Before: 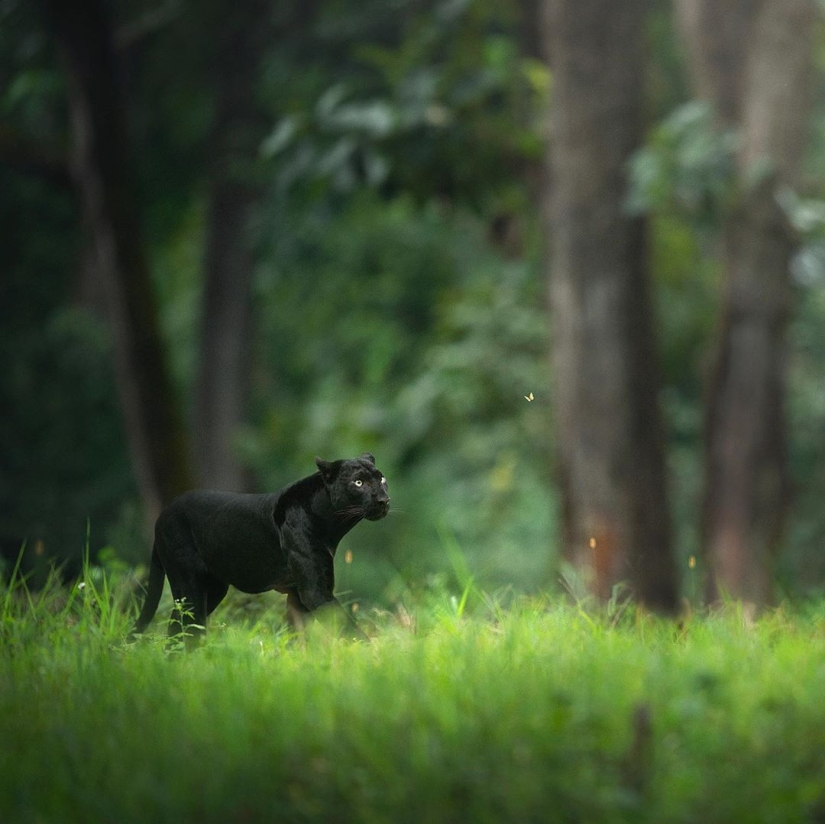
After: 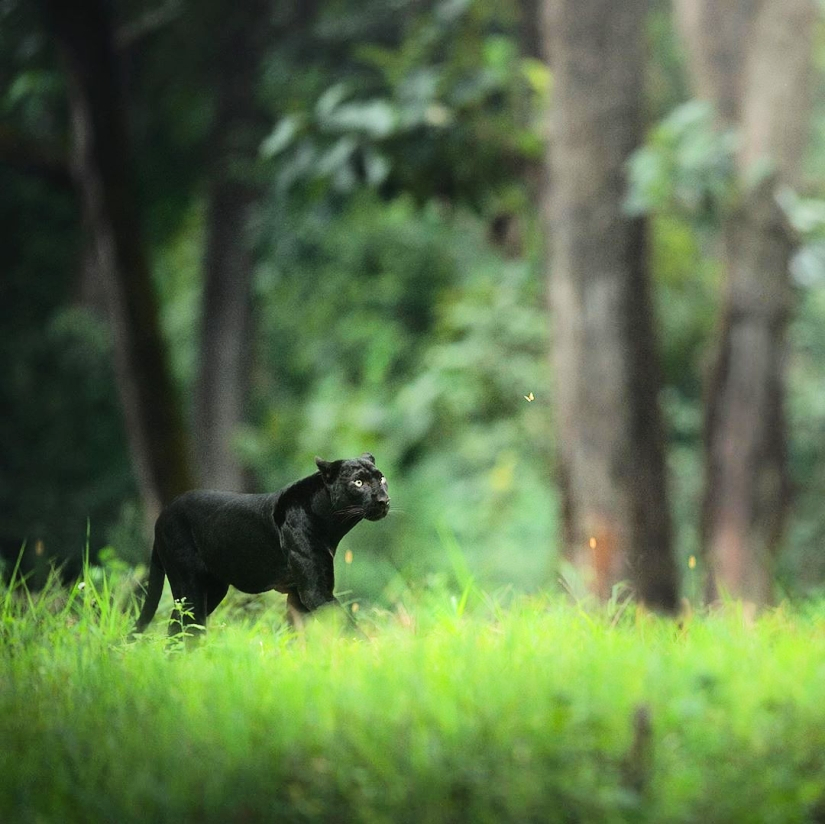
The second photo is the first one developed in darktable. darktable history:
tone equalizer: -7 EV 0.148 EV, -6 EV 0.59 EV, -5 EV 1.12 EV, -4 EV 1.33 EV, -3 EV 1.15 EV, -2 EV 0.6 EV, -1 EV 0.147 EV, edges refinement/feathering 500, mask exposure compensation -1.57 EV, preserve details no
